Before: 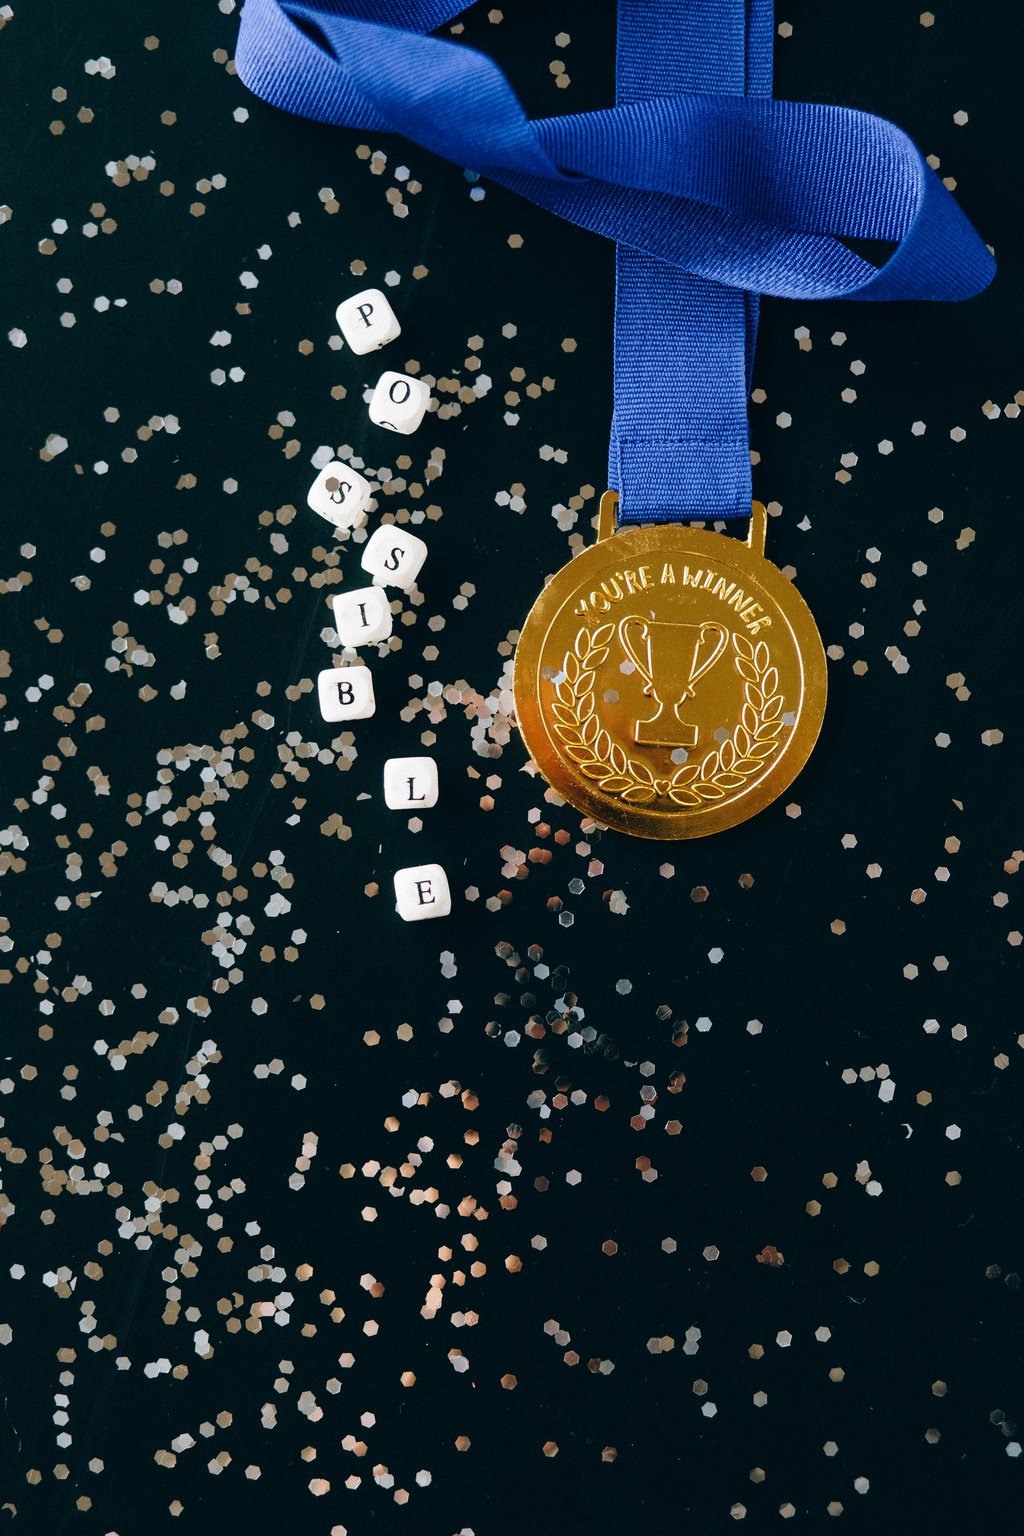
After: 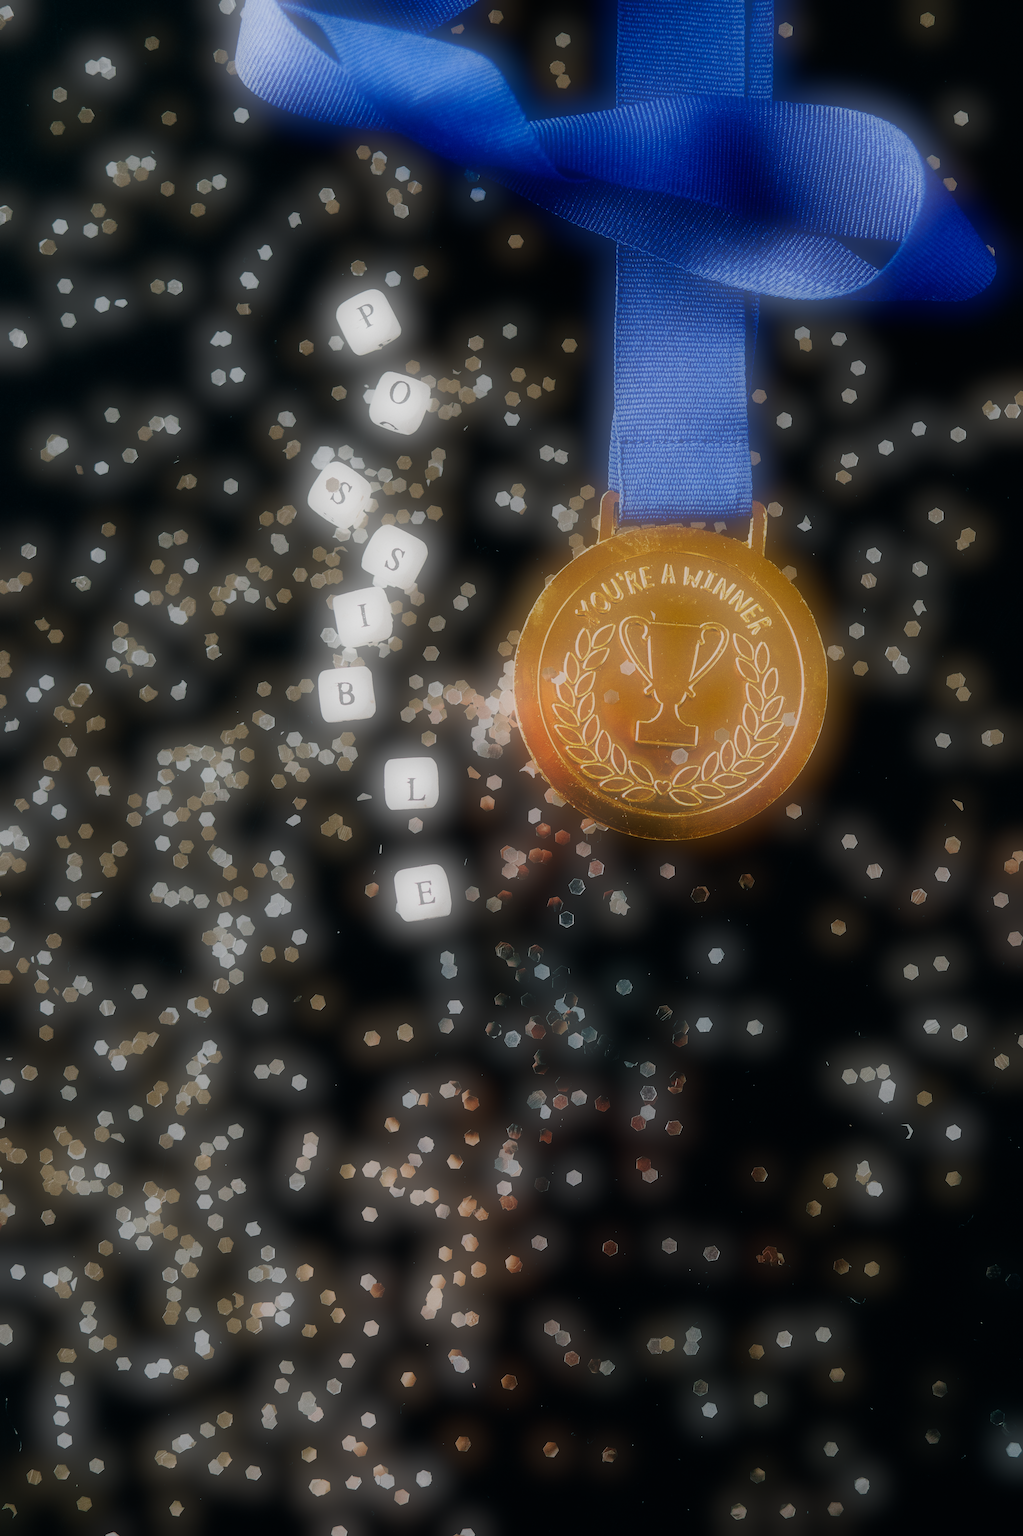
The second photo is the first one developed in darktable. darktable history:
sigmoid: contrast 1.7, skew -0.2, preserve hue 0%, red attenuation 0.1, red rotation 0.035, green attenuation 0.1, green rotation -0.017, blue attenuation 0.15, blue rotation -0.052, base primaries Rec2020
soften: on, module defaults
